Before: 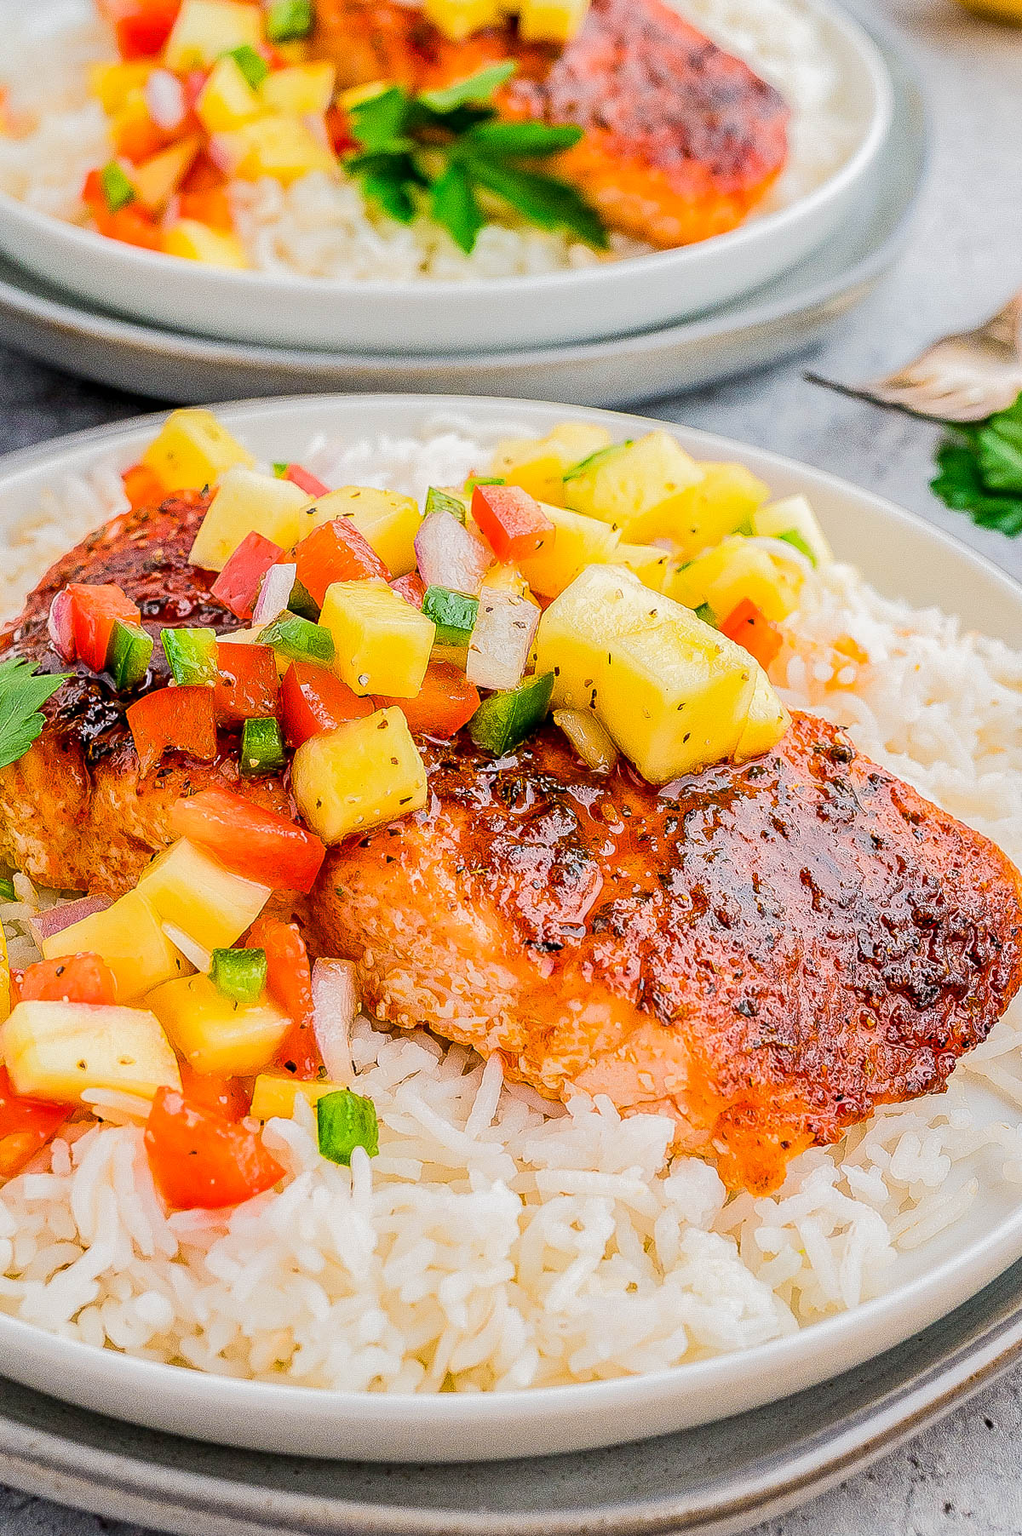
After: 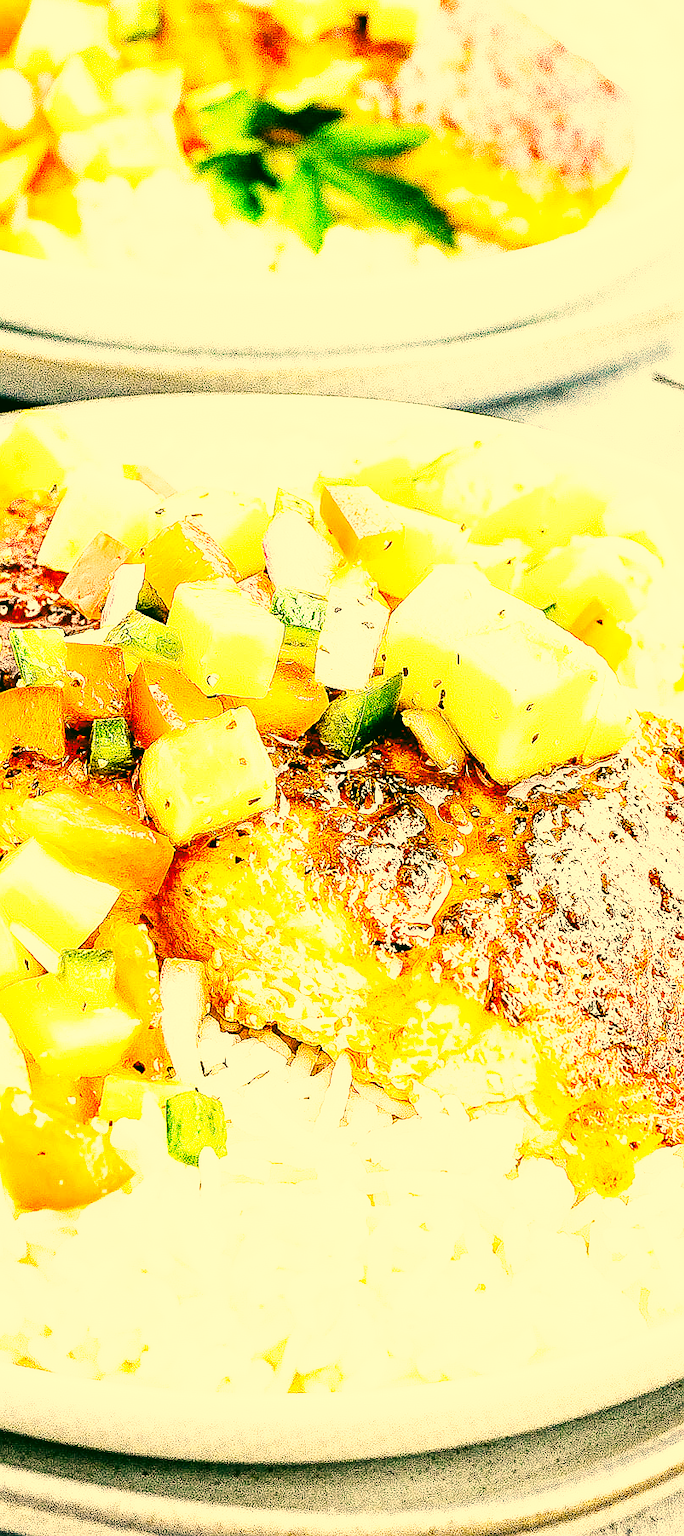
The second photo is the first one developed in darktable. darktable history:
color correction: highlights a* 5.7, highlights b* 33.46, shadows a* -26.13, shadows b* 3.71
tone equalizer: -8 EV -0.715 EV, -7 EV -0.691 EV, -6 EV -0.628 EV, -5 EV -0.377 EV, -3 EV 0.402 EV, -2 EV 0.6 EV, -1 EV 0.679 EV, +0 EV 0.778 EV, edges refinement/feathering 500, mask exposure compensation -1.57 EV, preserve details guided filter
base curve: curves: ch0 [(0, 0) (0.007, 0.004) (0.027, 0.03) (0.046, 0.07) (0.207, 0.54) (0.442, 0.872) (0.673, 0.972) (1, 1)], preserve colors none
shadows and highlights: radius 125.32, shadows 21.17, highlights -21.87, low approximation 0.01
sharpen: radius 0.982, amount 0.608
crop and rotate: left 14.876%, right 18.151%
exposure: black level correction 0, exposure 0.498 EV, compensate highlight preservation false
